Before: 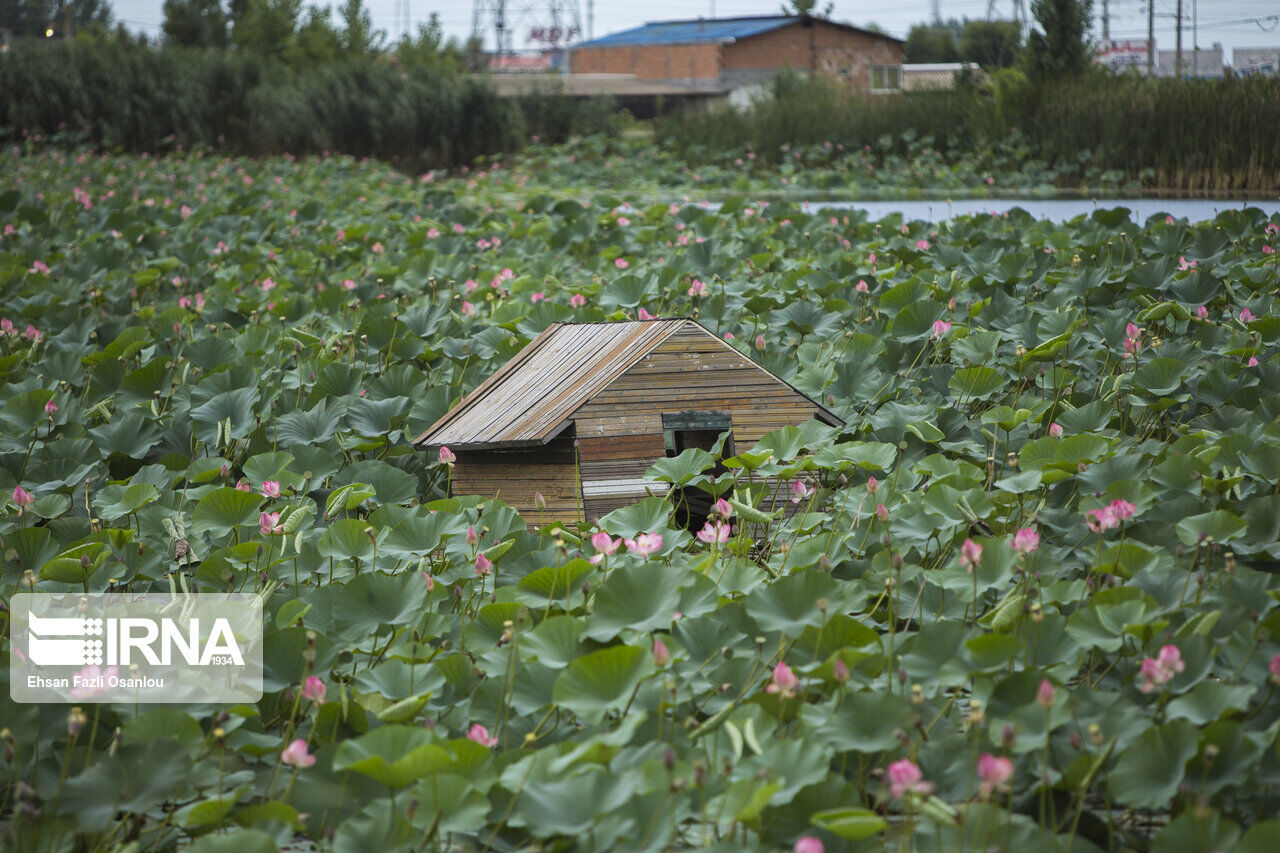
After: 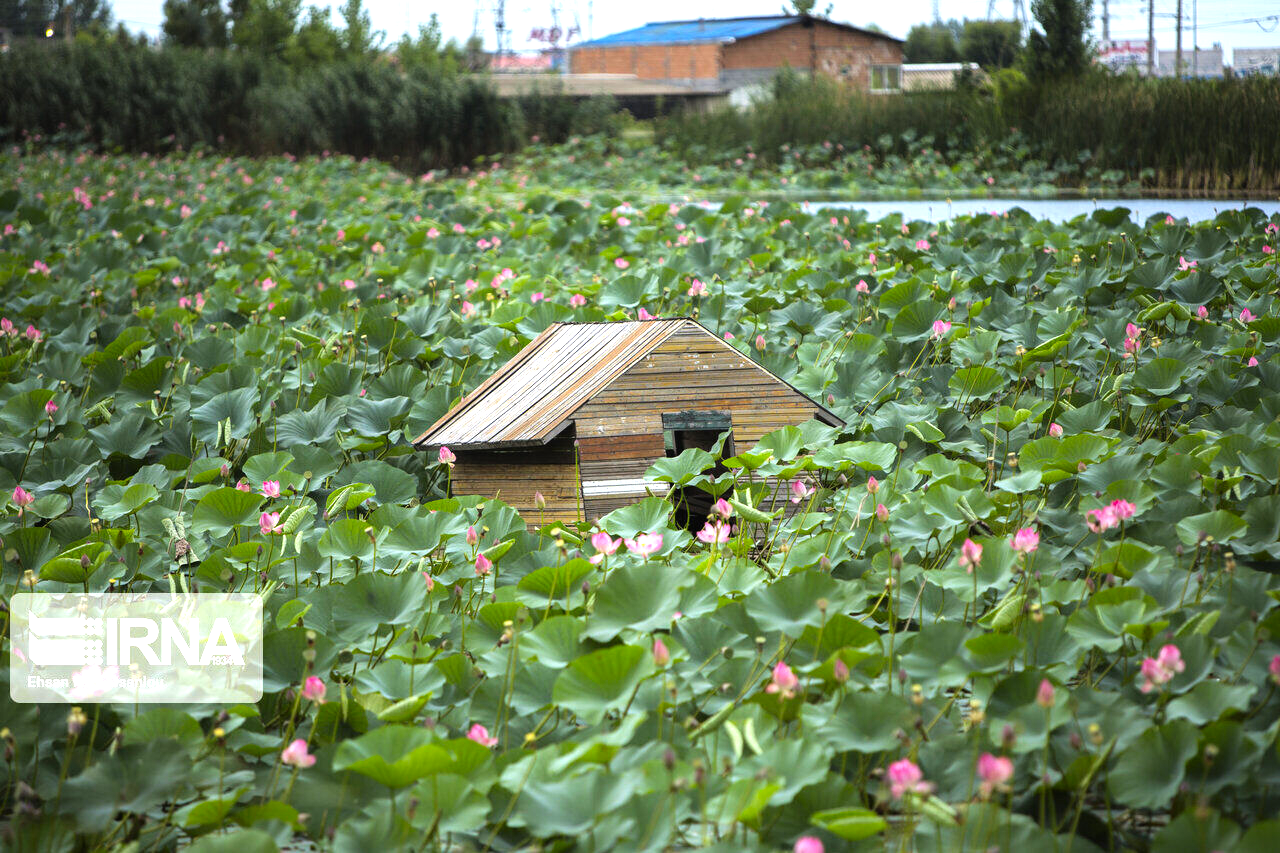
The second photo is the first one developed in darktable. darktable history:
tone equalizer: -8 EV -1.05 EV, -7 EV -1.04 EV, -6 EV -0.845 EV, -5 EV -0.59 EV, -3 EV 0.548 EV, -2 EV 0.857 EV, -1 EV 0.985 EV, +0 EV 1.05 EV, mask exposure compensation -0.512 EV
color correction: highlights b* -0.039, saturation 1.32
